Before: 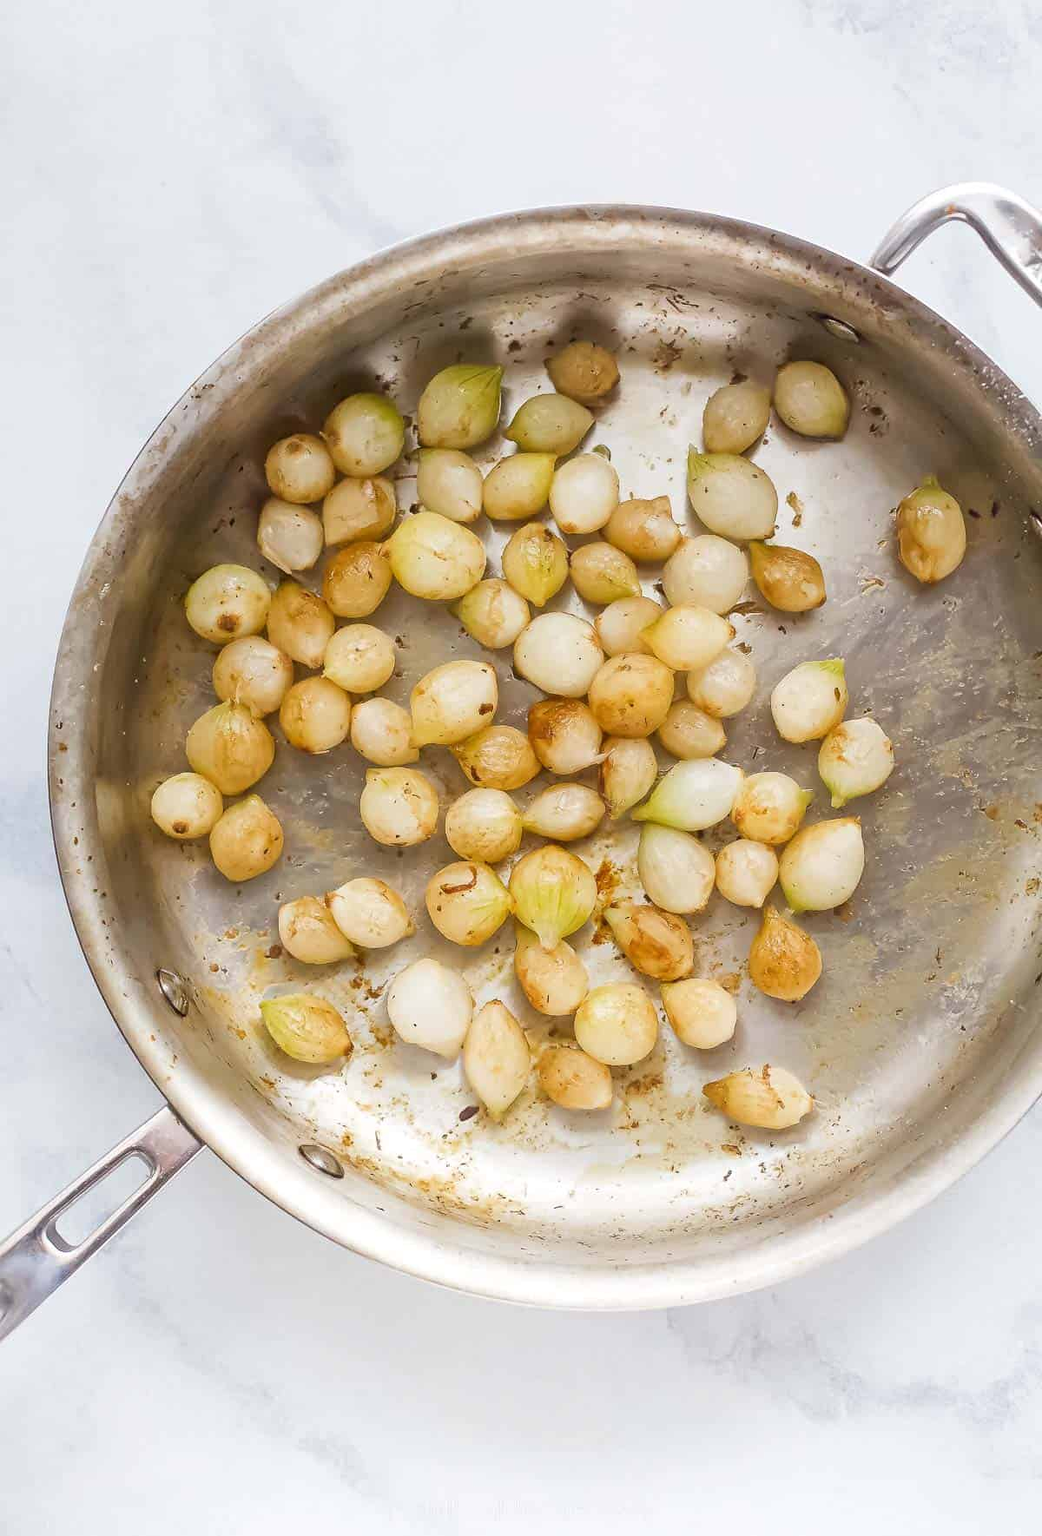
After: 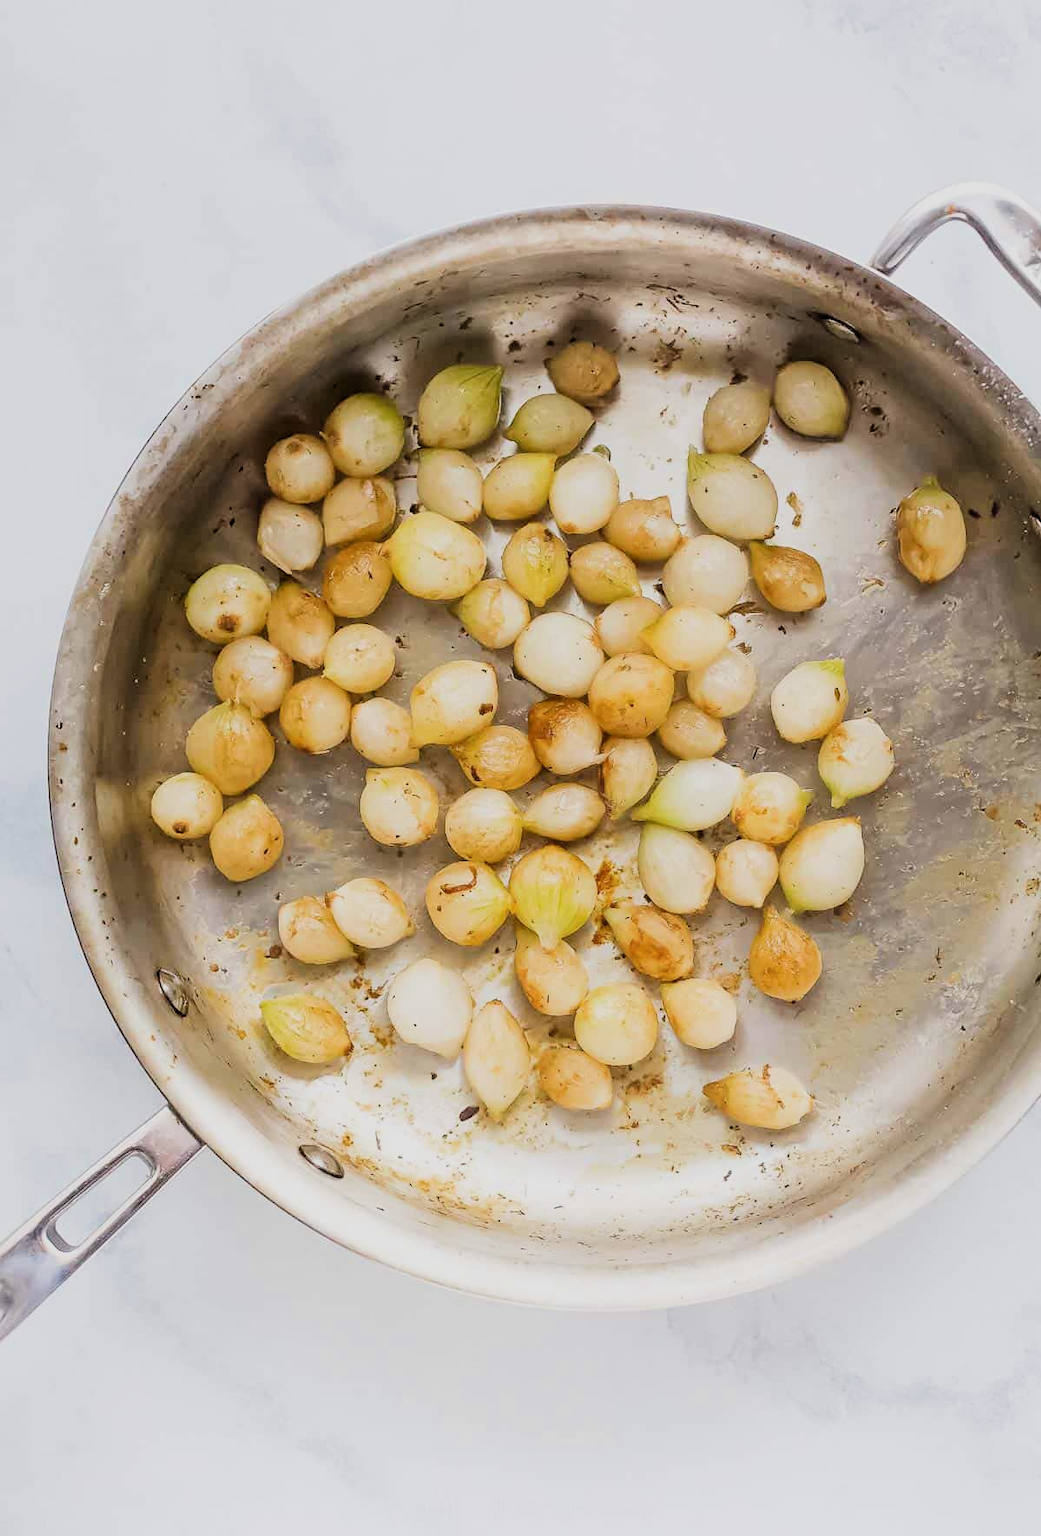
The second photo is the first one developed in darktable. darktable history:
filmic rgb: black relative exposure -7.65 EV, white relative exposure 4.56 EV, hardness 3.61, contrast 1.25
white balance: emerald 1
